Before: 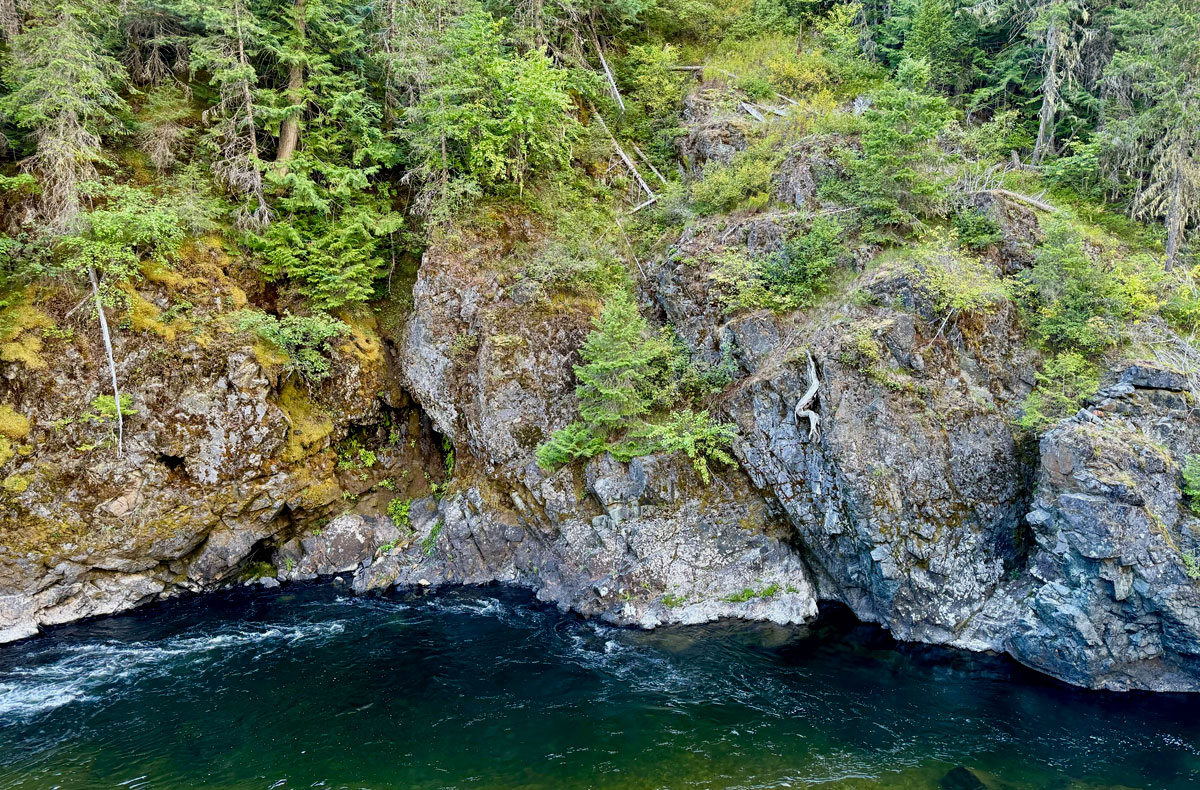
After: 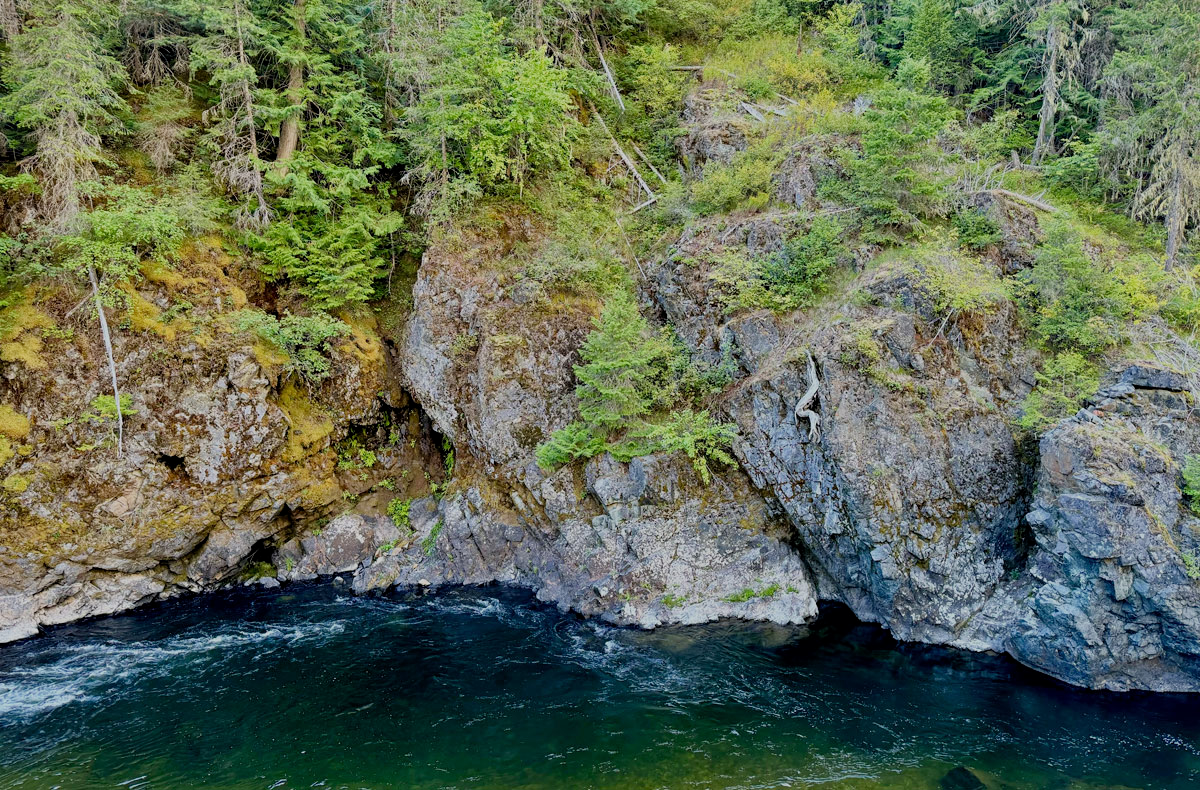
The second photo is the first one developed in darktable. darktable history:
filmic rgb: middle gray luminance 18.42%, black relative exposure -10.5 EV, white relative exposure 3.4 EV, threshold 6 EV, target black luminance 0%, hardness 6.03, latitude 99%, contrast 0.847, shadows ↔ highlights balance 0.505%, add noise in highlights 0, preserve chrominance max RGB, color science v3 (2019), use custom middle-gray values true, iterations of high-quality reconstruction 0, contrast in highlights soft, enable highlight reconstruction true
